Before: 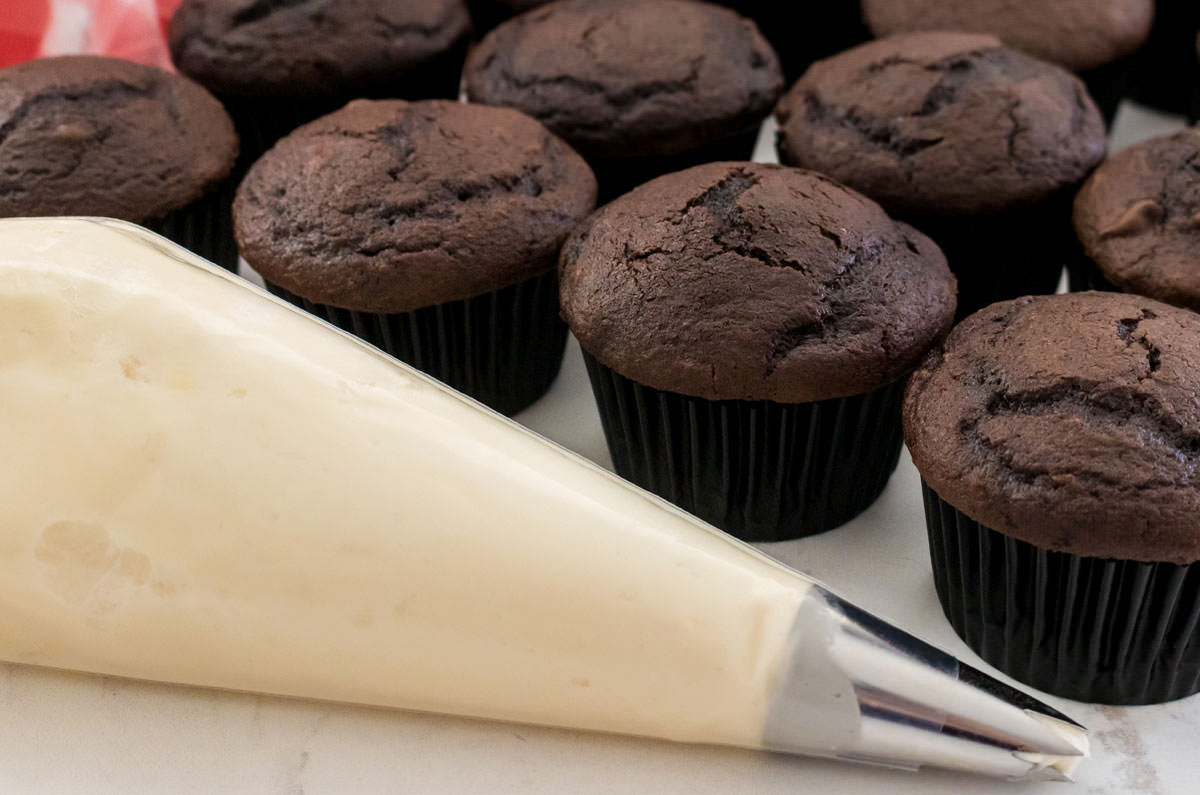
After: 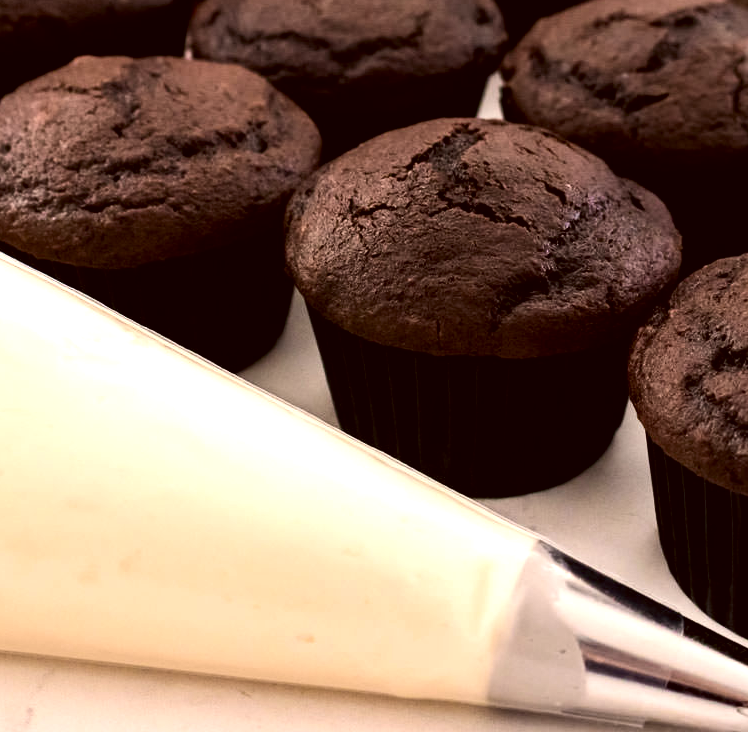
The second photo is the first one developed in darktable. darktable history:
tone equalizer: -8 EV -0.75 EV, -7 EV -0.7 EV, -6 EV -0.6 EV, -5 EV -0.4 EV, -3 EV 0.4 EV, -2 EV 0.6 EV, -1 EV 0.7 EV, +0 EV 0.75 EV, edges refinement/feathering 500, mask exposure compensation -1.57 EV, preserve details no
color correction: highlights a* 10.21, highlights b* 9.79, shadows a* 8.61, shadows b* 7.88, saturation 0.8
exposure: black level correction 0.007, exposure 0.093 EV, compensate highlight preservation false
crop and rotate: left 22.918%, top 5.629%, right 14.711%, bottom 2.247%
contrast brightness saturation: contrast 0.04, saturation 0.07
